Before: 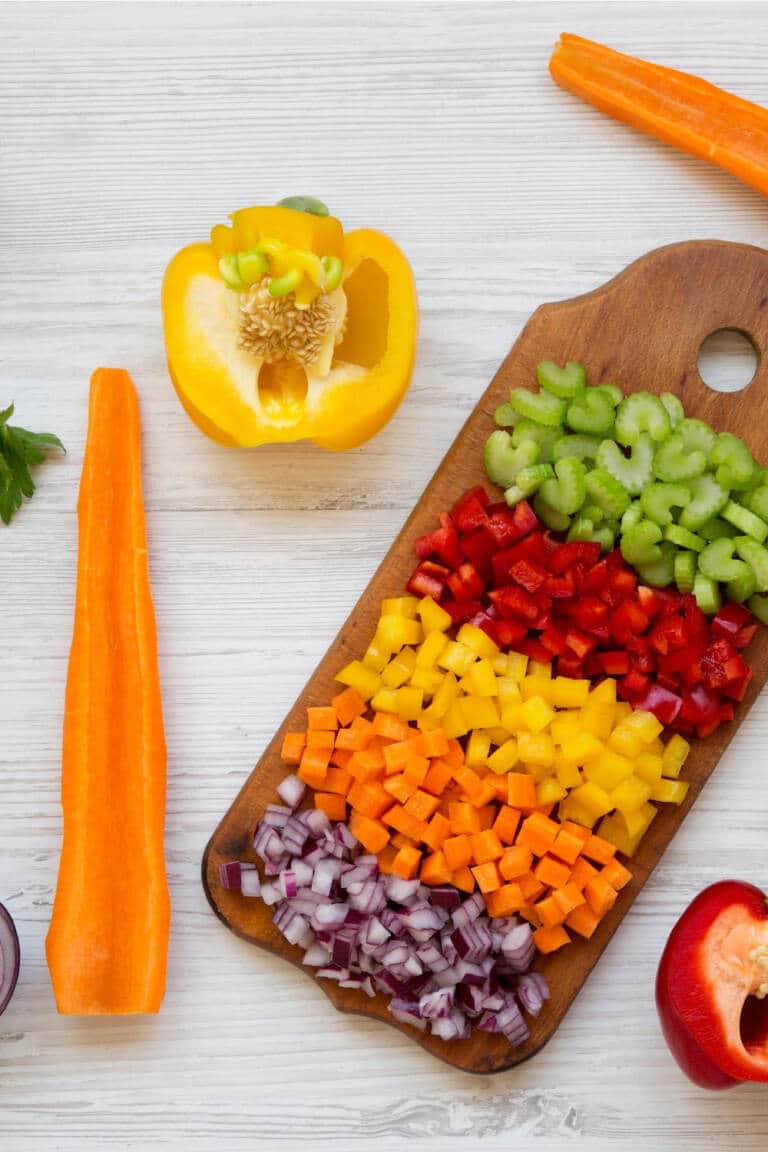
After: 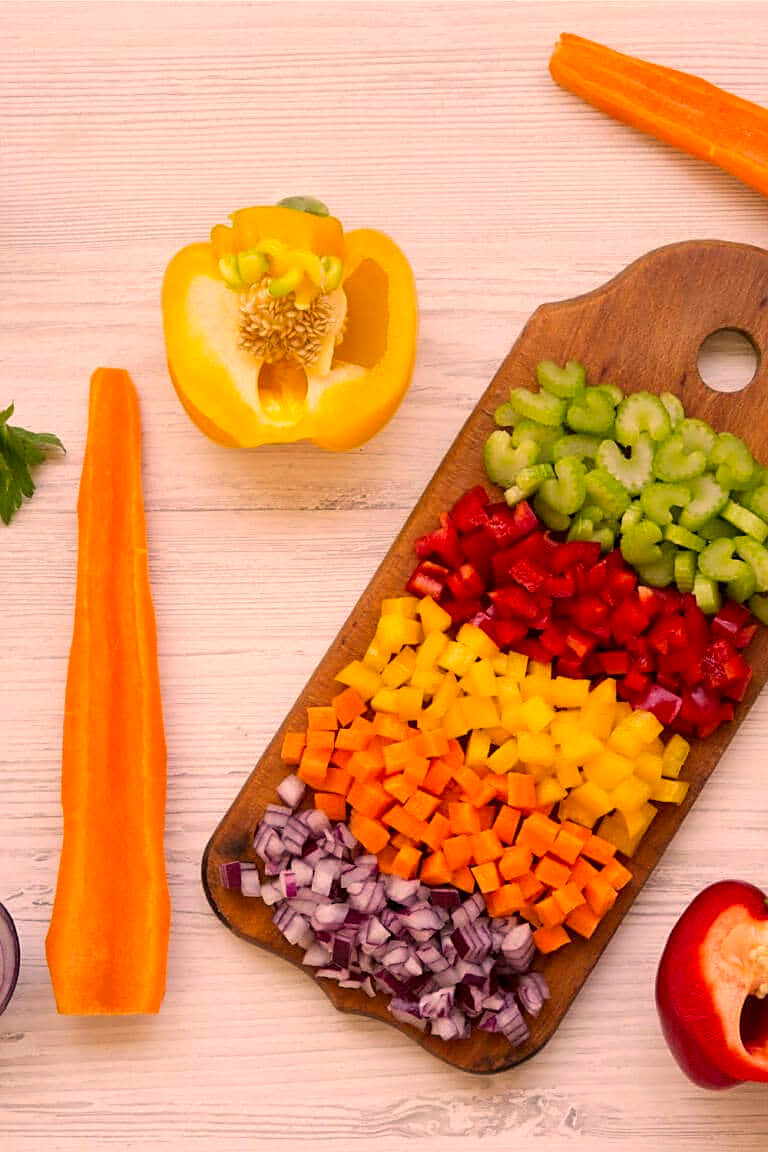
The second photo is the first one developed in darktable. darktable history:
exposure: exposure 0.02 EV, compensate highlight preservation false
sharpen: on, module defaults
color correction: highlights a* 21.16, highlights b* 19.61
